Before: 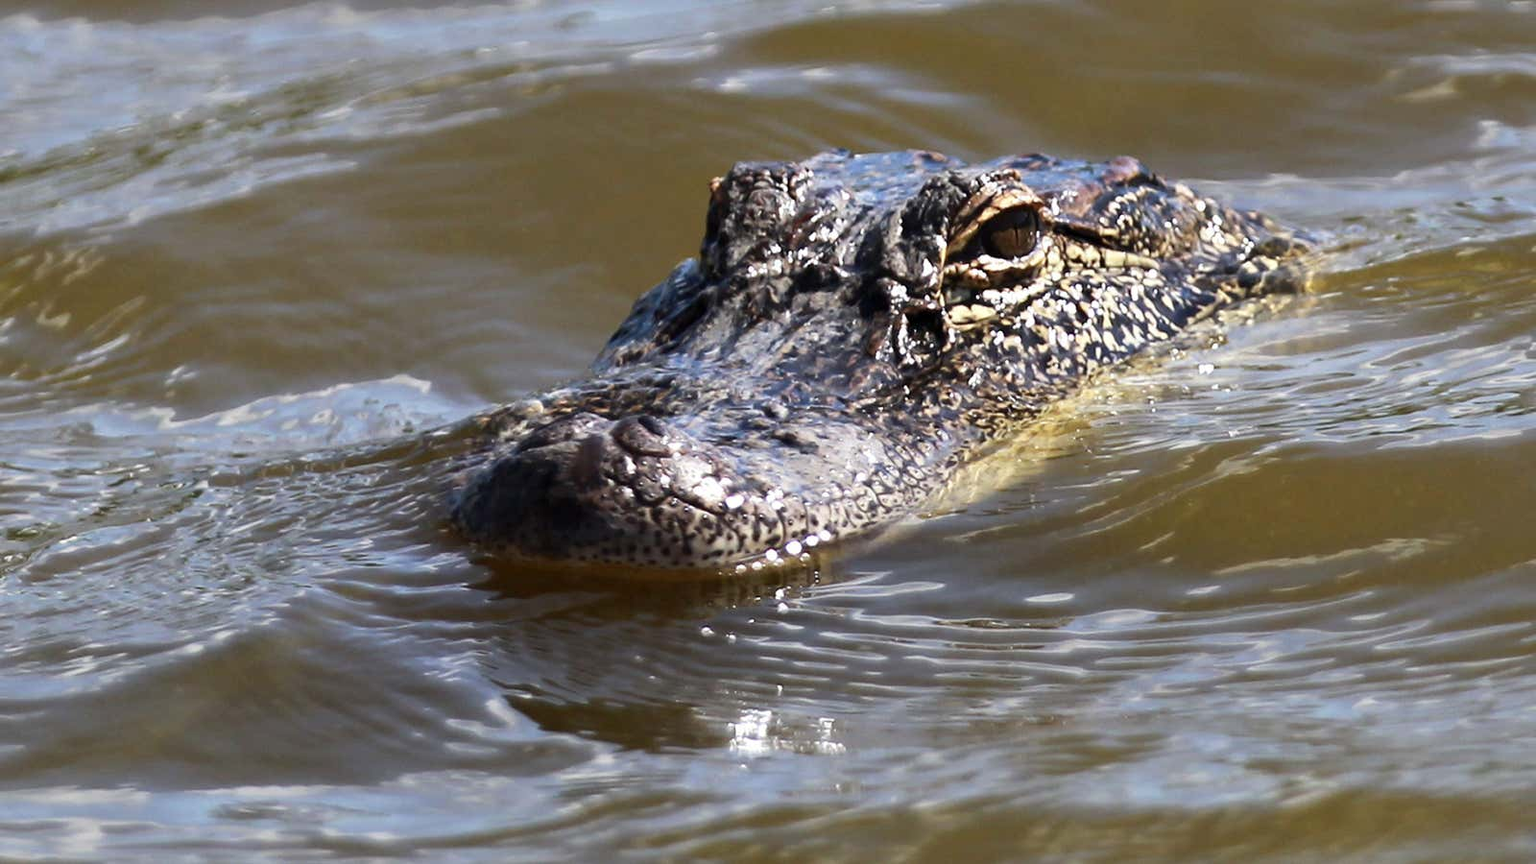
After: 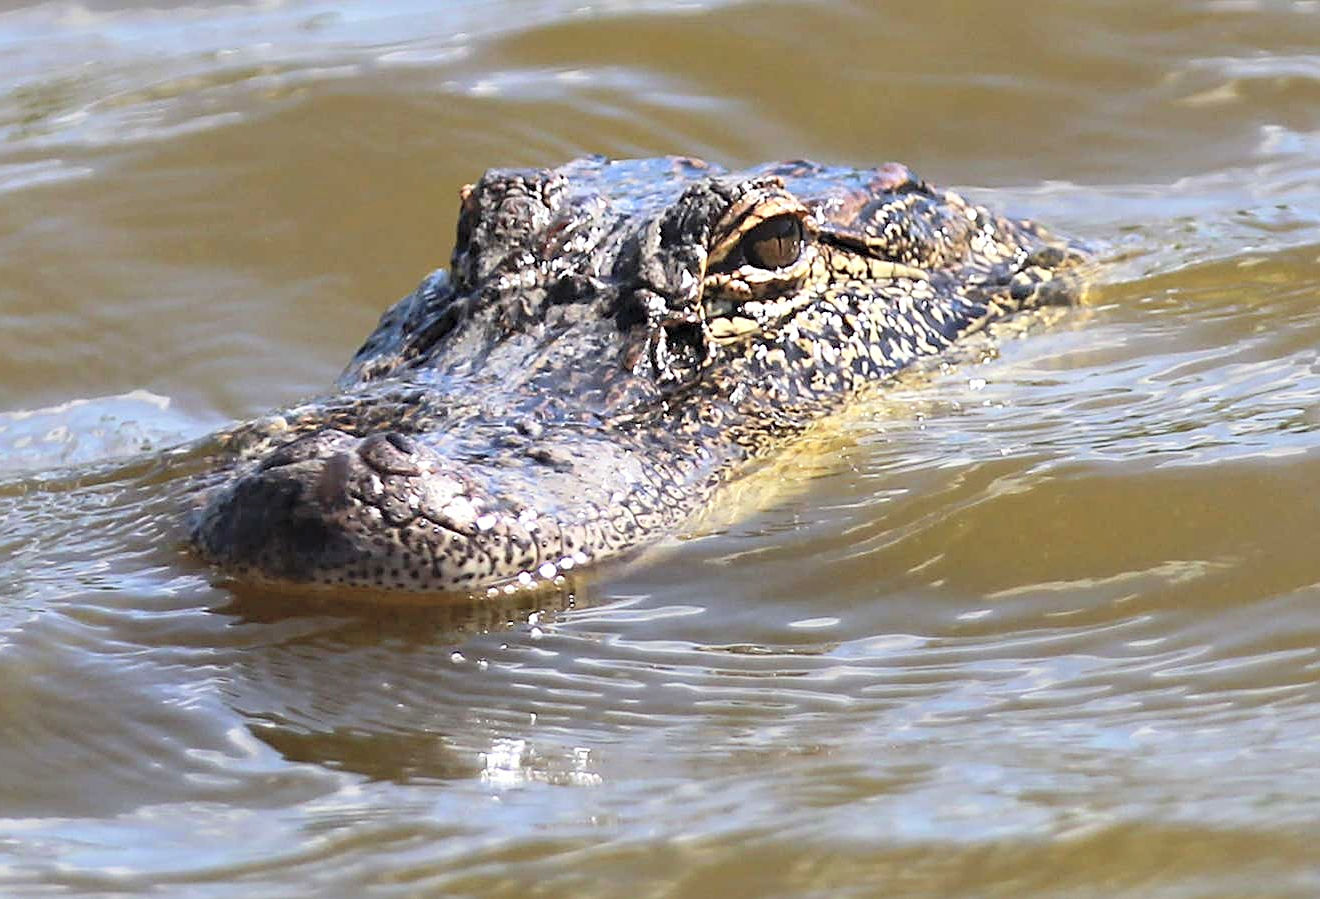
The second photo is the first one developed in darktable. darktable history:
crop: left 17.463%, bottom 0.032%
sharpen: on, module defaults
contrast brightness saturation: contrast 0.105, brightness 0.3, saturation 0.142
